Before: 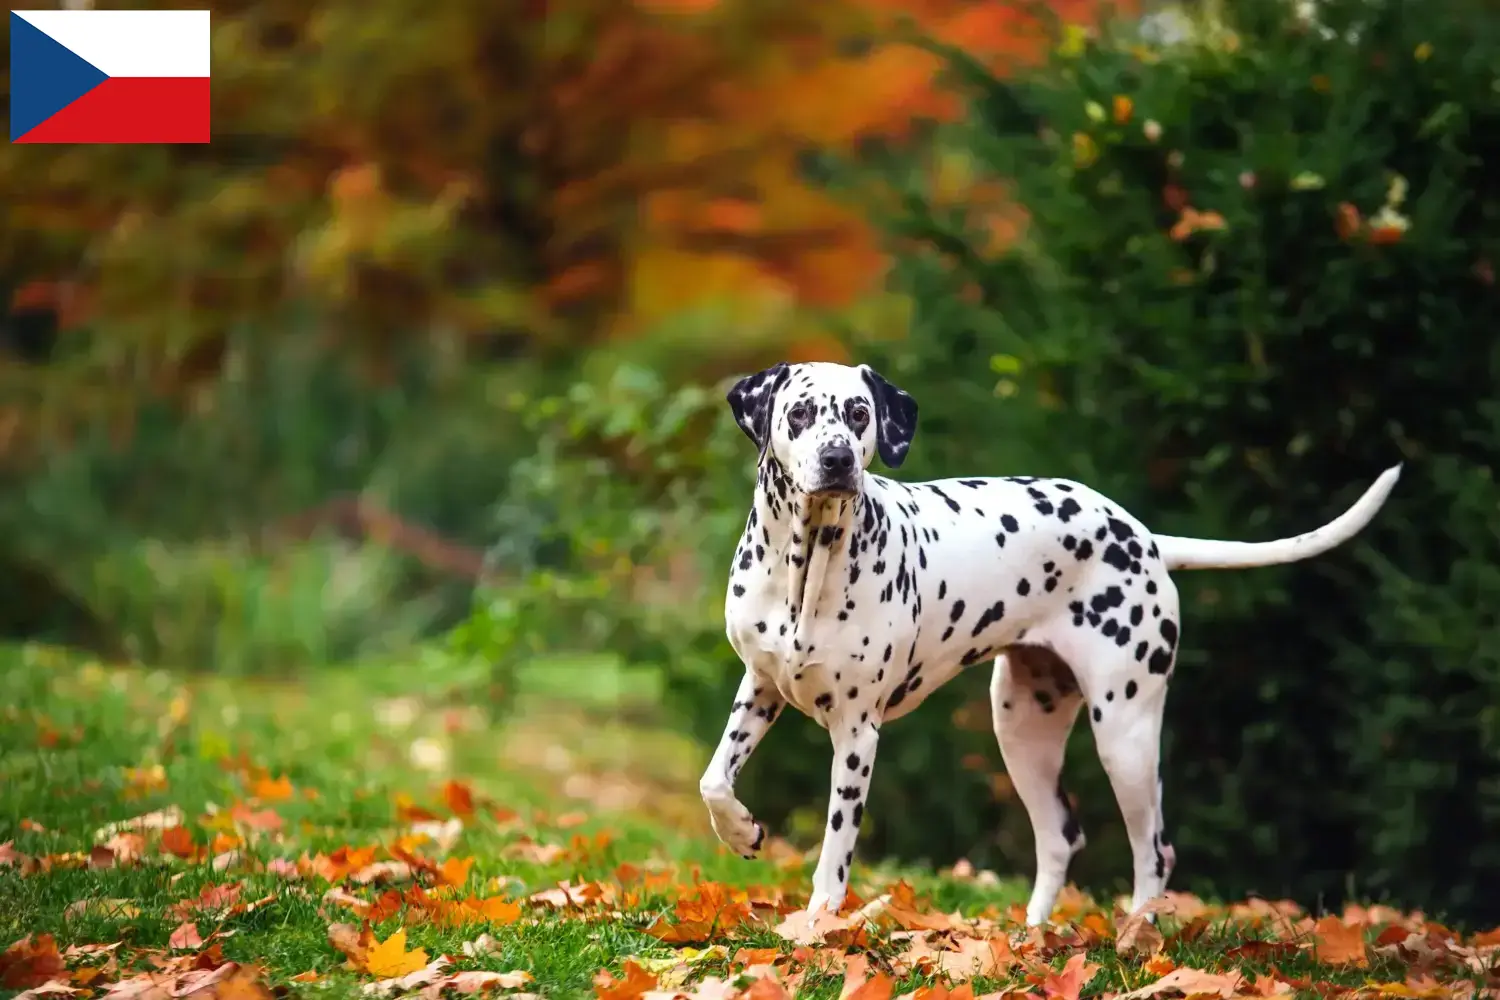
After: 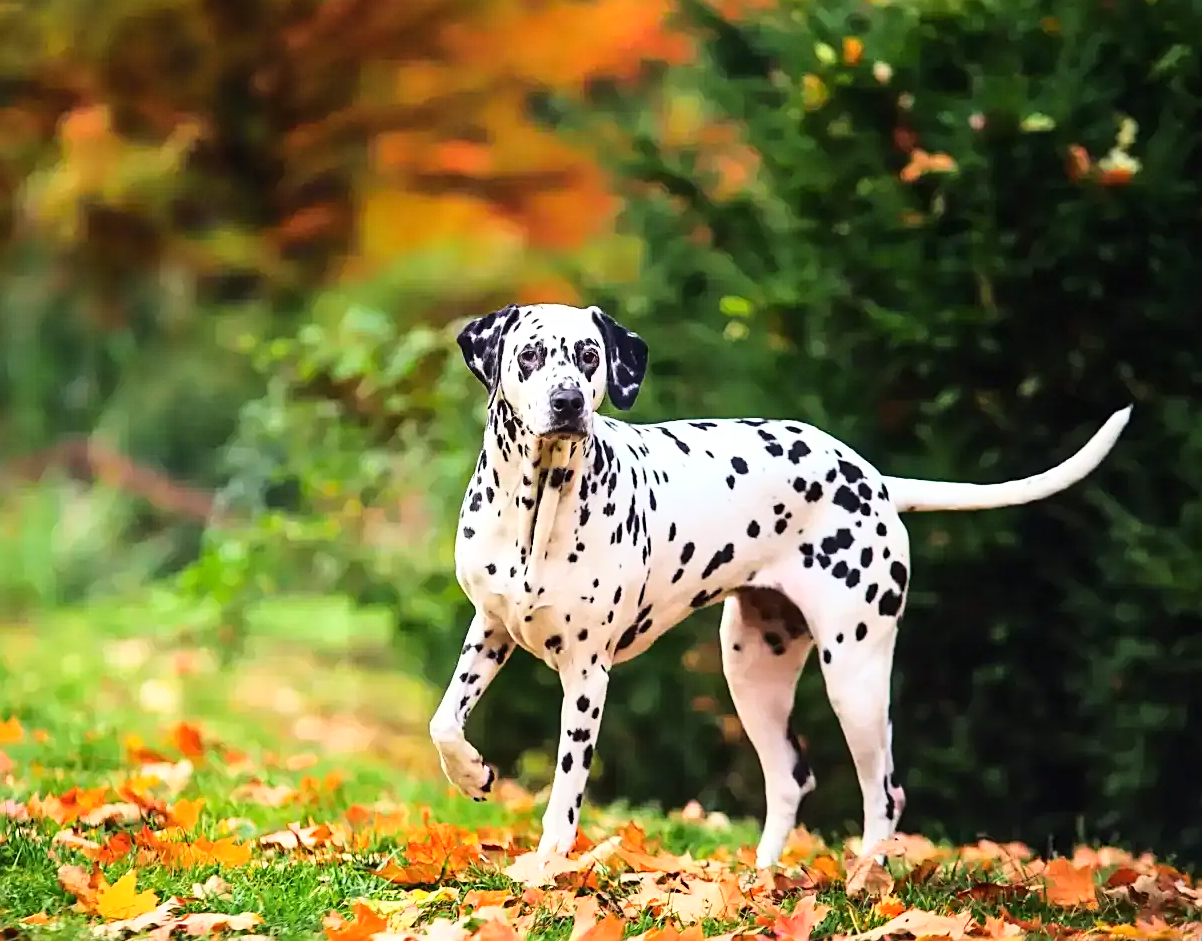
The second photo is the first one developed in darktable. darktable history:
crop and rotate: left 18.042%, top 5.848%, right 1.759%
base curve: curves: ch0 [(0, 0) (0.028, 0.03) (0.121, 0.232) (0.46, 0.748) (0.859, 0.968) (1, 1)]
sharpen: on, module defaults
